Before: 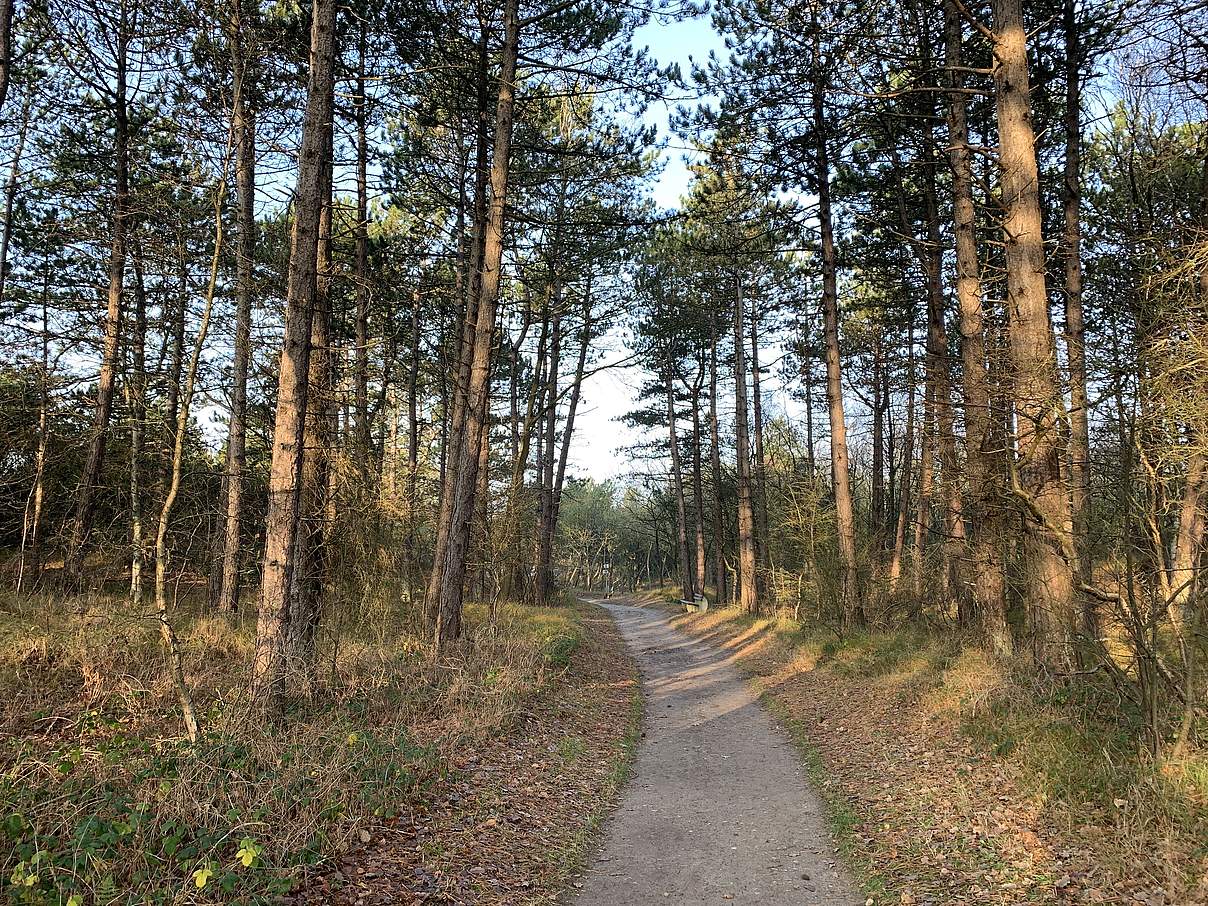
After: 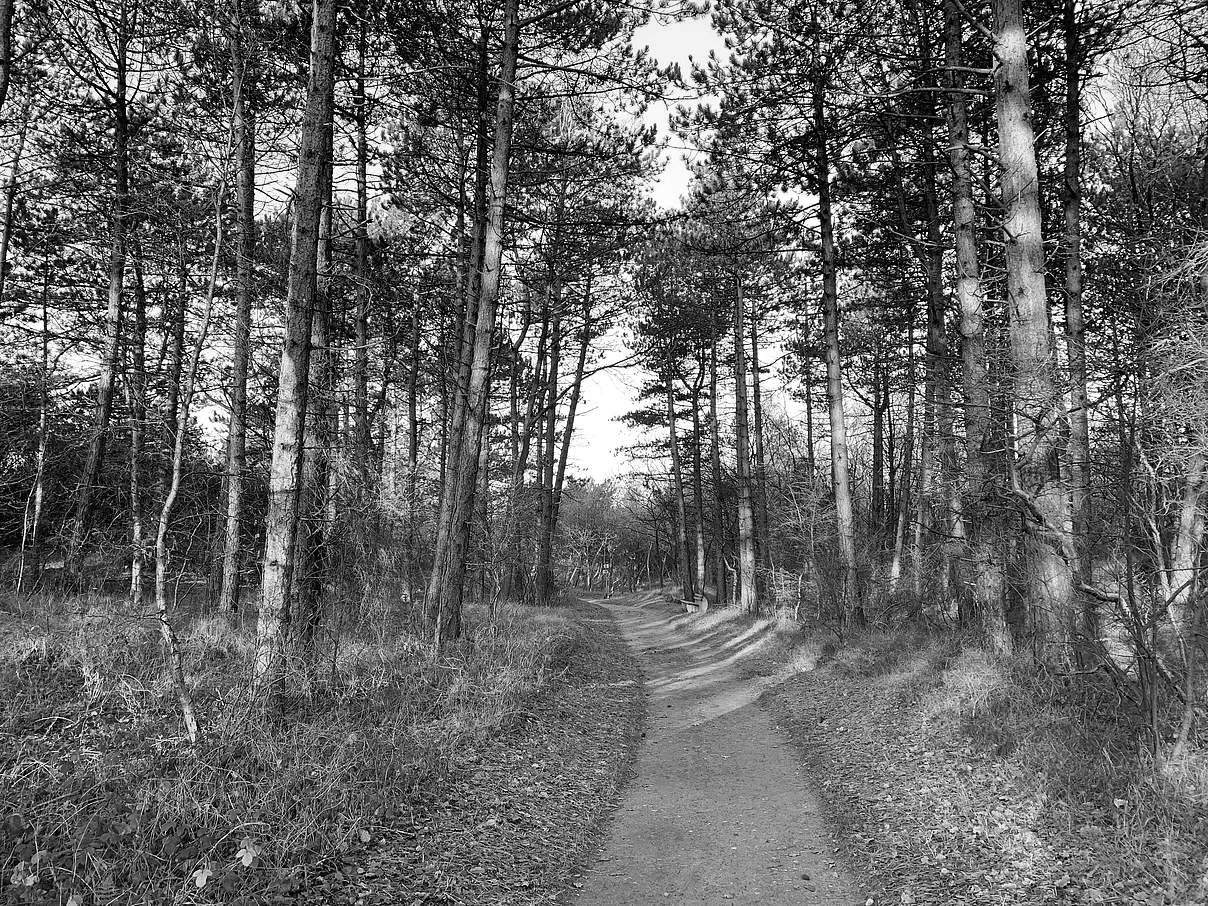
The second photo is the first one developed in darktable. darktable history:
shadows and highlights: shadows 35, highlights -35, soften with gaussian
color zones: curves: ch0 [(0.004, 0.588) (0.116, 0.636) (0.259, 0.476) (0.423, 0.464) (0.75, 0.5)]; ch1 [(0, 0) (0.143, 0) (0.286, 0) (0.429, 0) (0.571, 0) (0.714, 0) (0.857, 0)]
